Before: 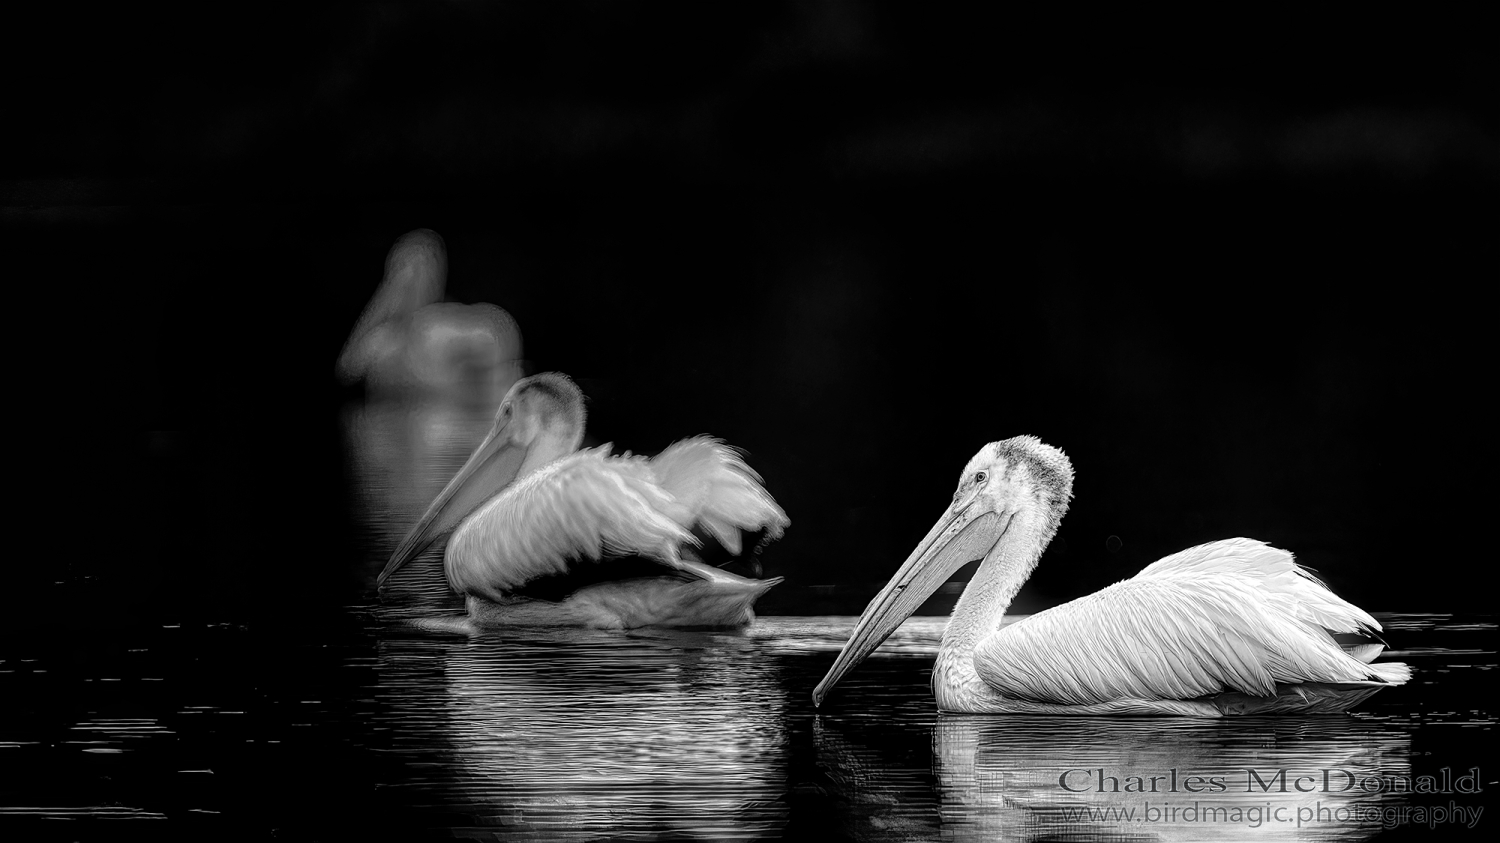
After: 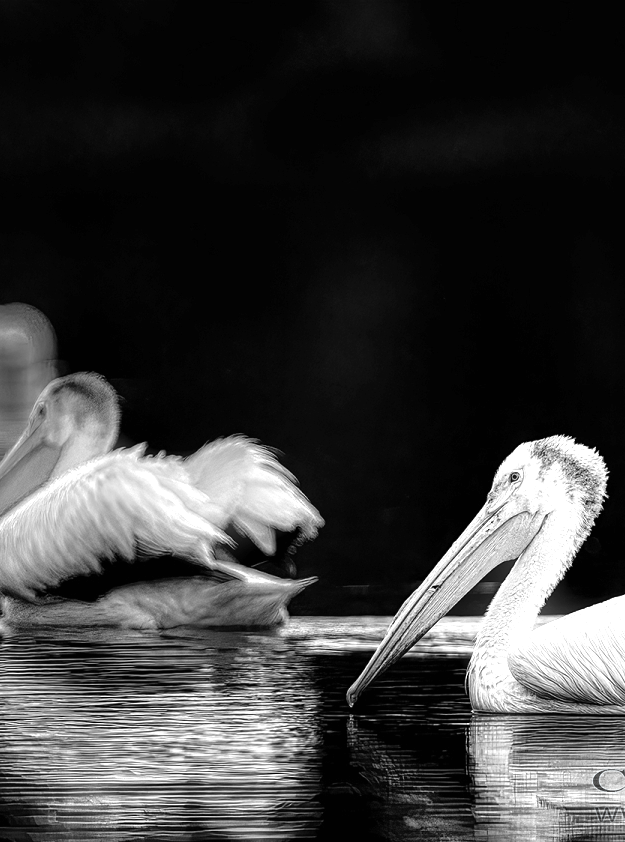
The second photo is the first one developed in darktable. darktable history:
exposure: black level correction 0, exposure 0.695 EV, compensate highlight preservation false
crop: left 31.125%, right 27.162%
